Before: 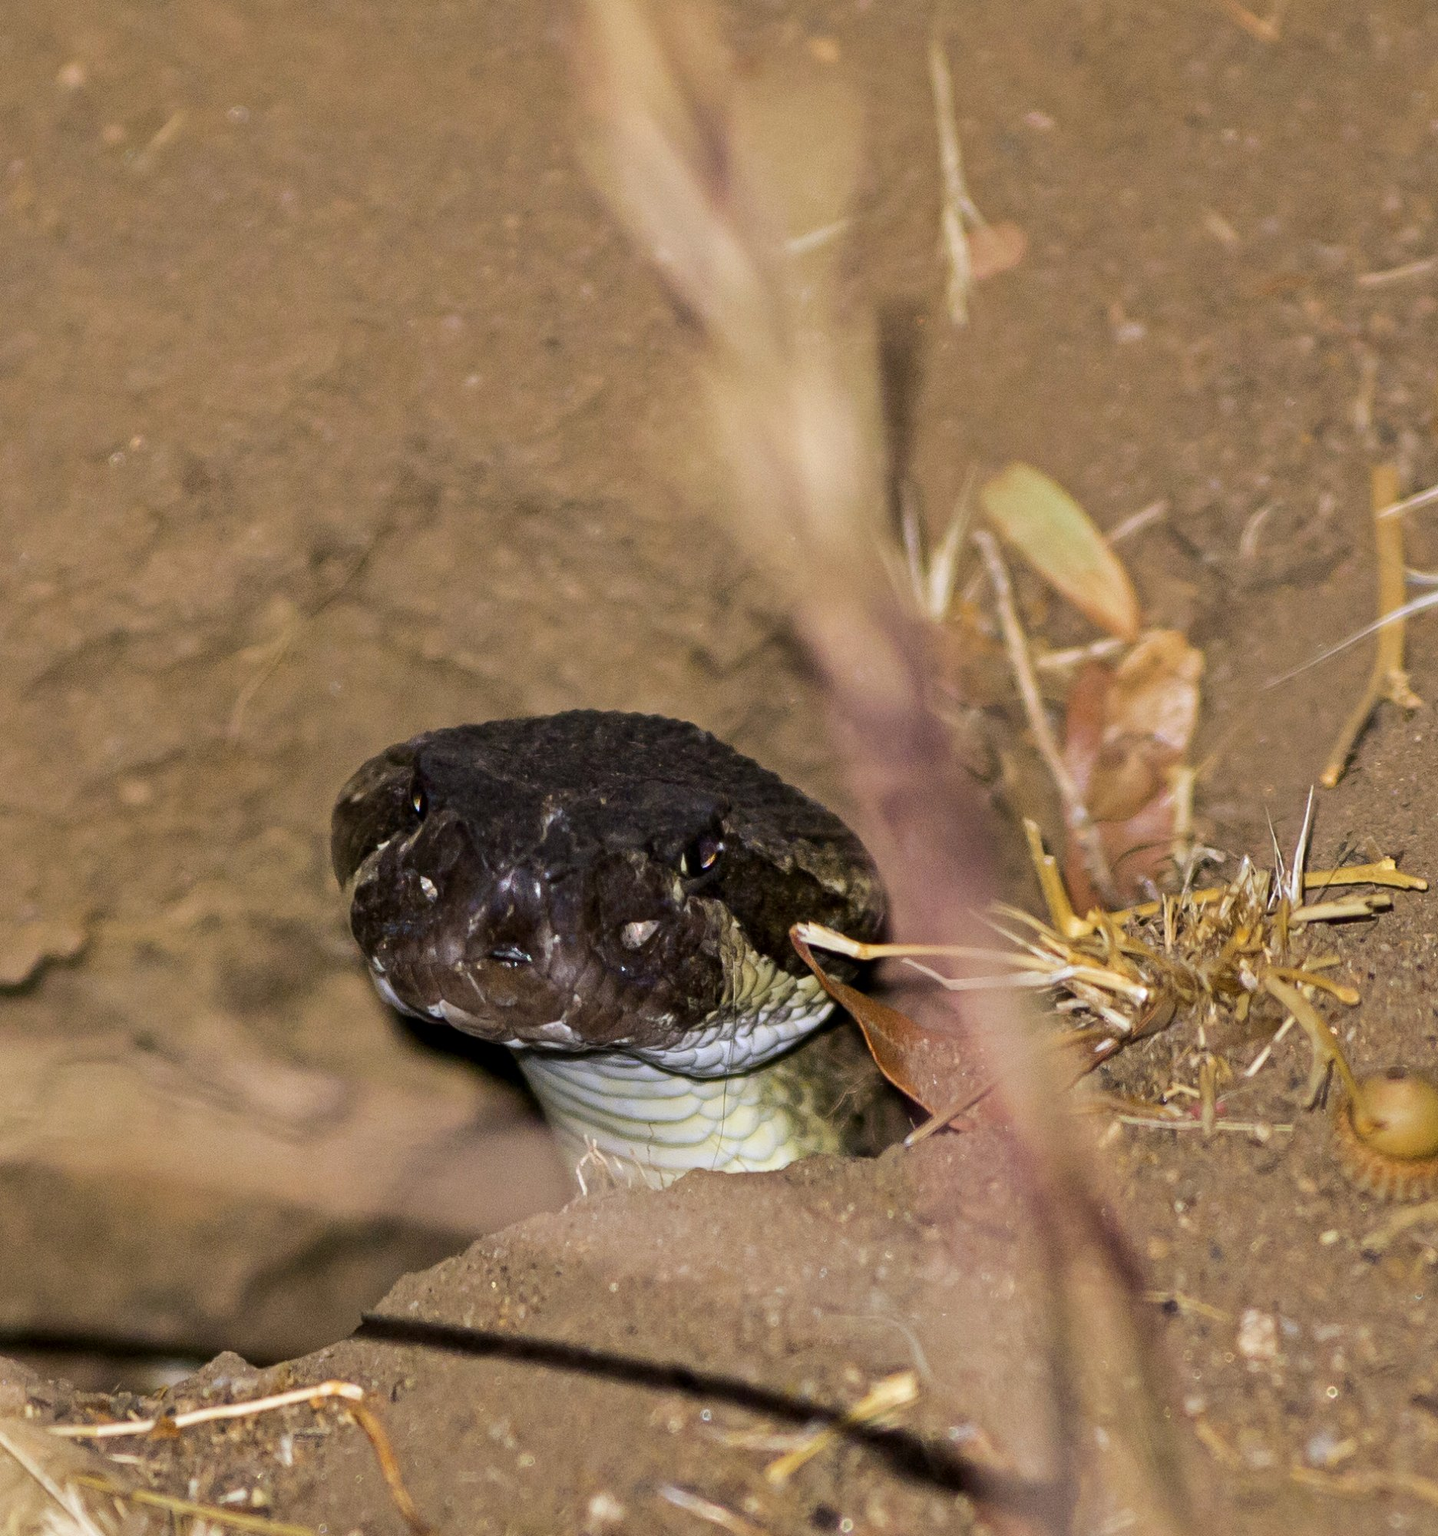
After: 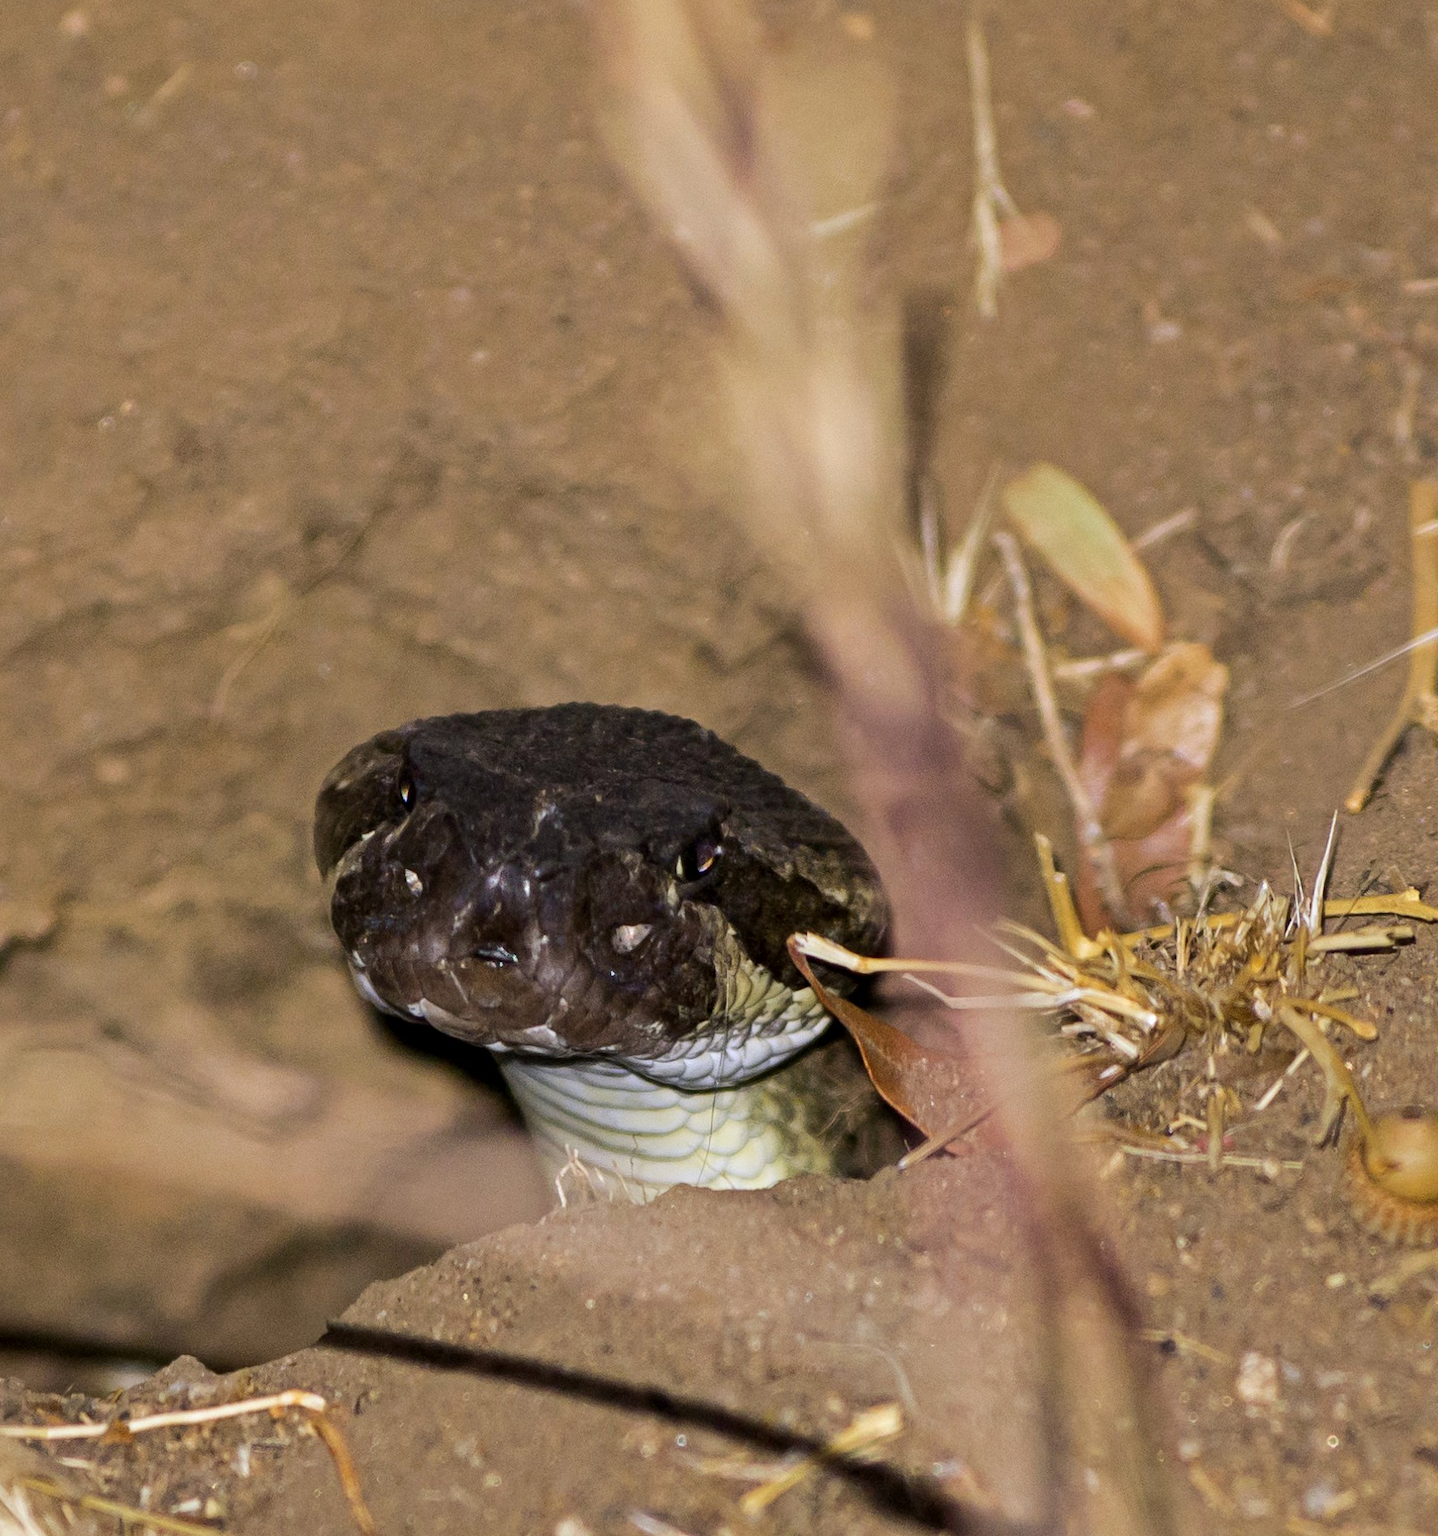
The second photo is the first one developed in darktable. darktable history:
crop and rotate: angle -2.18°
